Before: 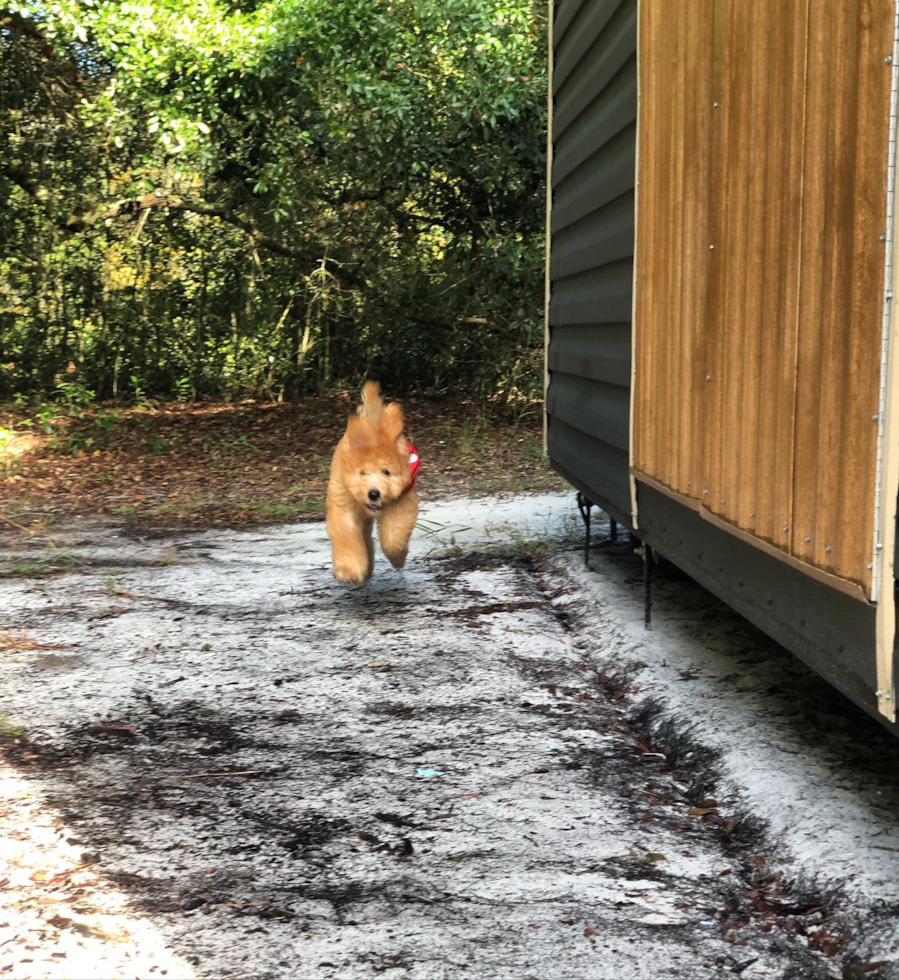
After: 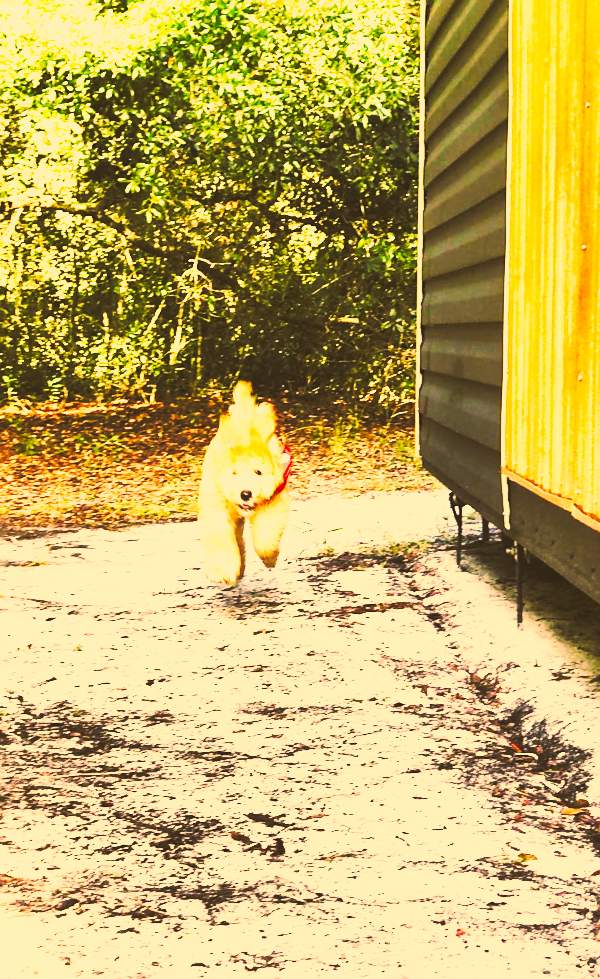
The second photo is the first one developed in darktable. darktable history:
exposure: black level correction -0.002, exposure 1.111 EV, compensate highlight preservation false
color correction: highlights a* 17.92, highlights b* 35.63, shadows a* 0.997, shadows b* 6.79, saturation 1.05
sharpen: radius 1.61, amount 0.36, threshold 1.611
crop and rotate: left 14.45%, right 18.761%
base curve: curves: ch0 [(0, 0.015) (0.085, 0.116) (0.134, 0.298) (0.19, 0.545) (0.296, 0.764) (0.599, 0.982) (1, 1)], preserve colors none
tone equalizer: mask exposure compensation -0.514 EV
